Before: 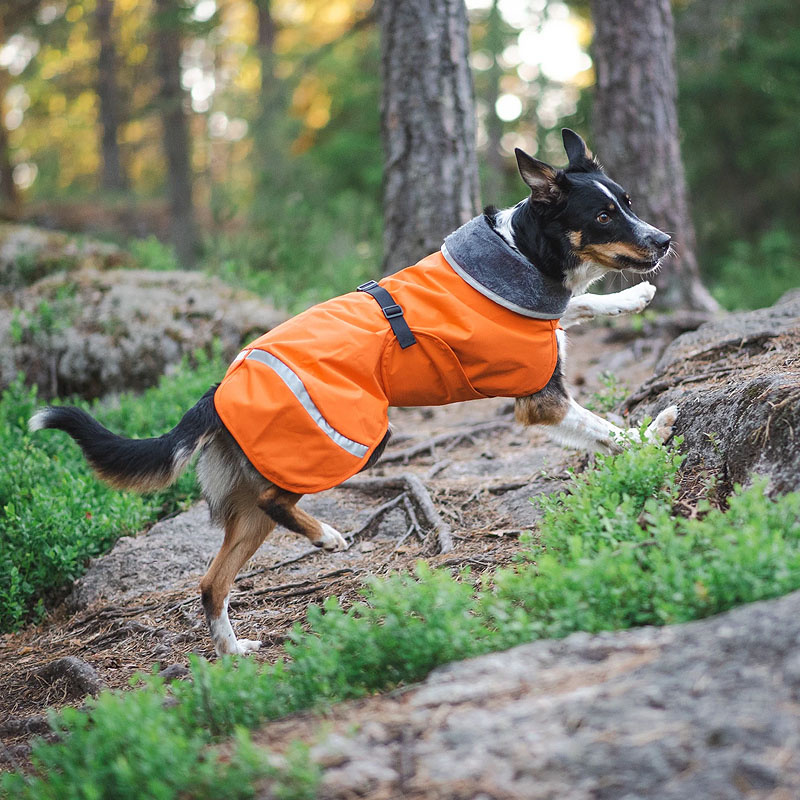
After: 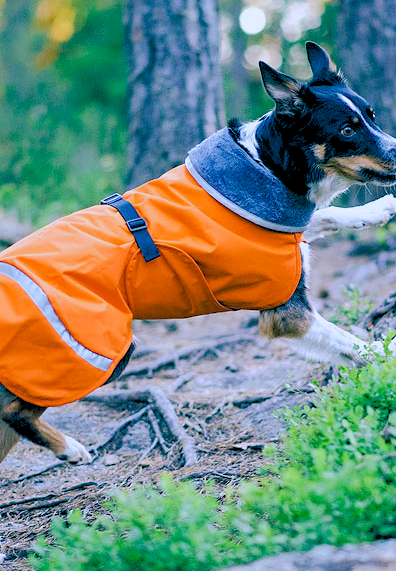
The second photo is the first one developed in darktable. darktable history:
crop: left 32.075%, top 10.976%, right 18.355%, bottom 17.596%
color balance rgb: shadows lift › luminance -28.76%, shadows lift › chroma 10%, shadows lift › hue 230°, power › chroma 0.5%, power › hue 215°, highlights gain › luminance 7.14%, highlights gain › chroma 1%, highlights gain › hue 50°, global offset › luminance -0.29%, global offset › hue 260°, perceptual saturation grading › global saturation 20%, perceptual saturation grading › highlights -13.92%, perceptual saturation grading › shadows 50%
white balance: red 0.948, green 1.02, blue 1.176
rgb levels: preserve colors sum RGB, levels [[0.038, 0.433, 0.934], [0, 0.5, 1], [0, 0.5, 1]]
